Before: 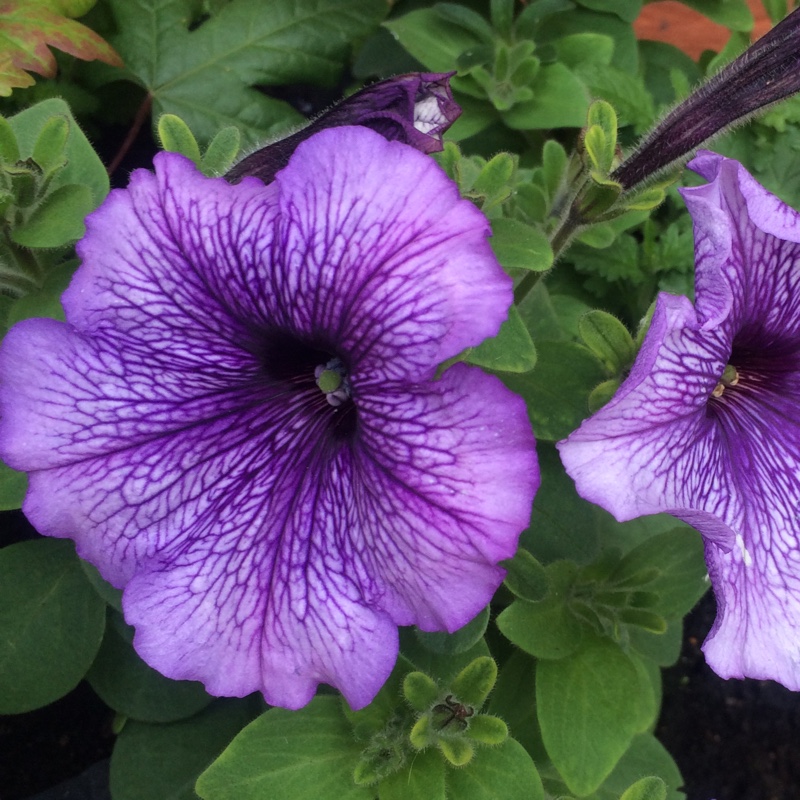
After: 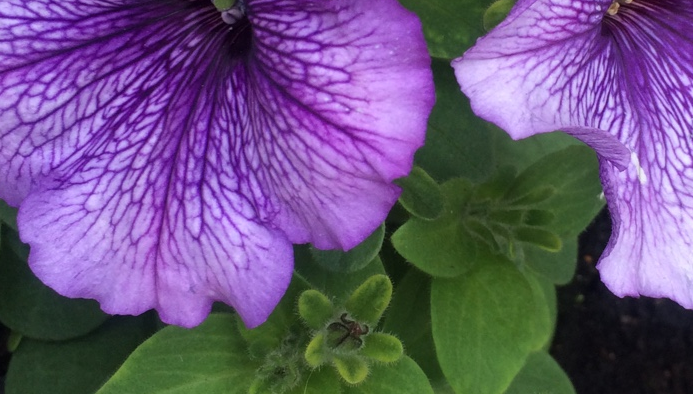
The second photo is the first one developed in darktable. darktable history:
tone equalizer: on, module defaults
crop and rotate: left 13.276%, top 47.851%, bottom 2.82%
